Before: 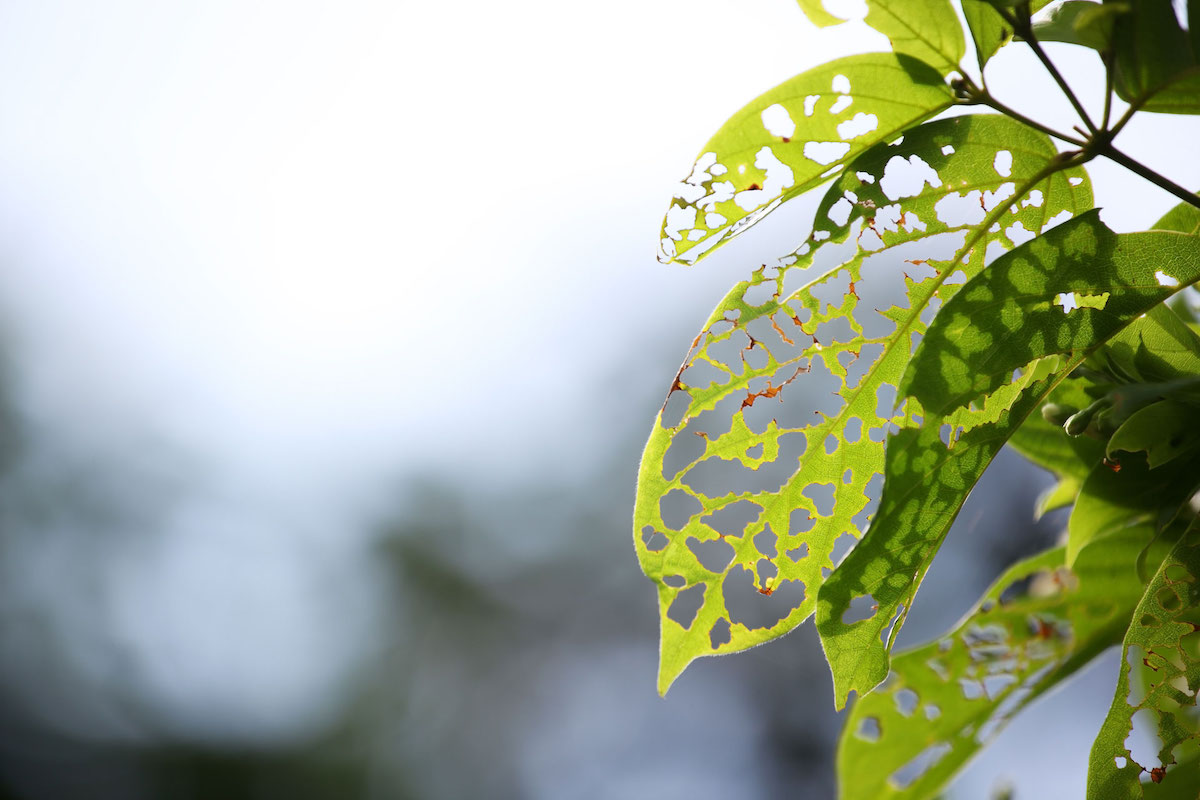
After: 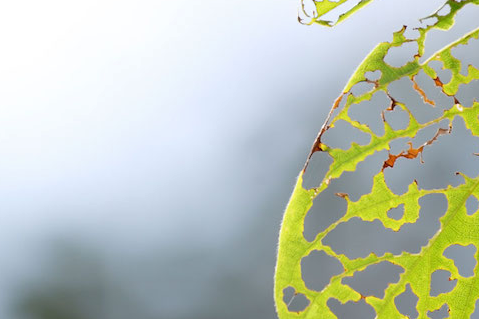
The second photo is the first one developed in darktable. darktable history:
shadows and highlights: shadows 4.1, highlights -17.6, soften with gaussian
crop: left 30%, top 30%, right 30%, bottom 30%
